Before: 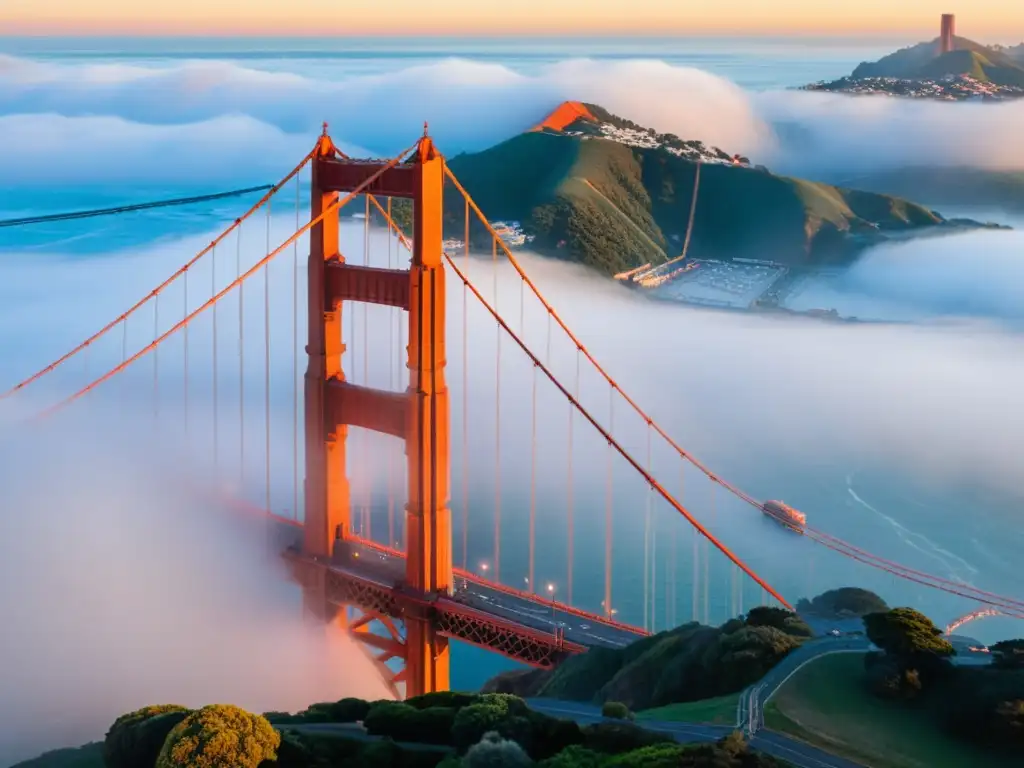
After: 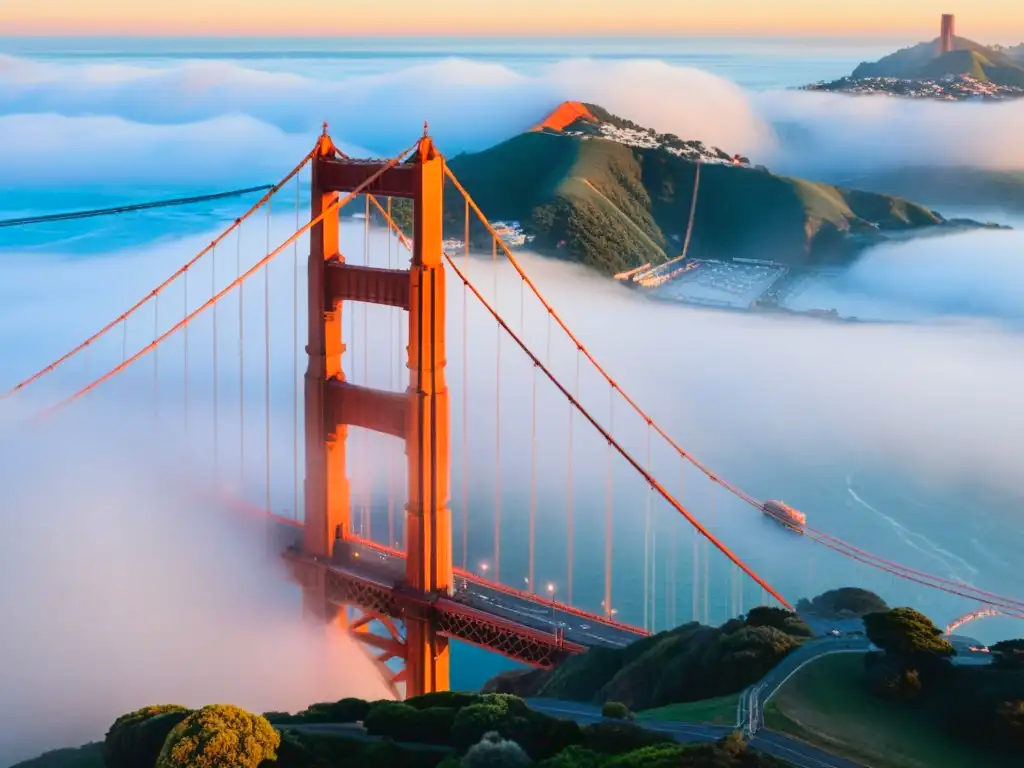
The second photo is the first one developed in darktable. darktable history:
tone curve: curves: ch0 [(0, 0.025) (0.15, 0.143) (0.452, 0.486) (0.751, 0.788) (1, 0.961)]; ch1 [(0, 0) (0.43, 0.408) (0.476, 0.469) (0.497, 0.494) (0.546, 0.571) (0.566, 0.607) (0.62, 0.657) (1, 1)]; ch2 [(0, 0) (0.386, 0.397) (0.505, 0.498) (0.547, 0.546) (0.579, 0.58) (1, 1)], color space Lab, linked channels, preserve colors none
